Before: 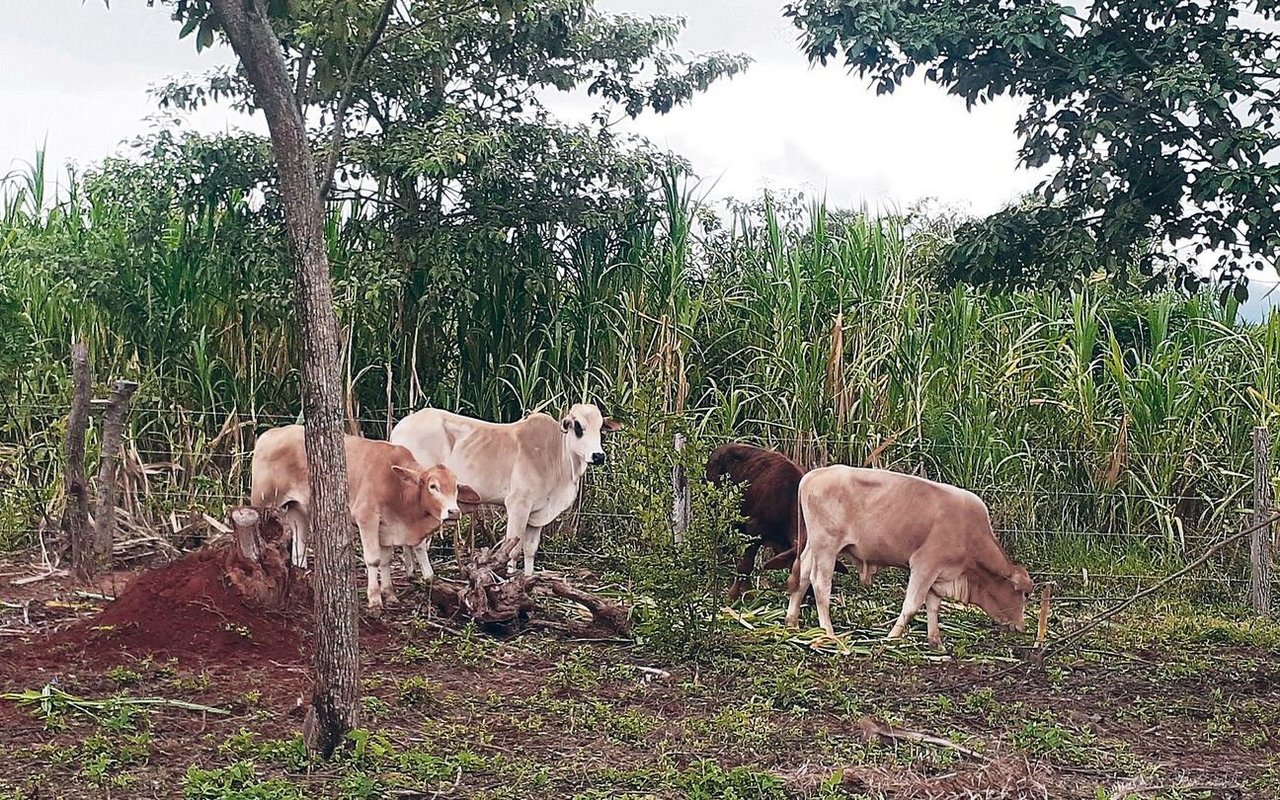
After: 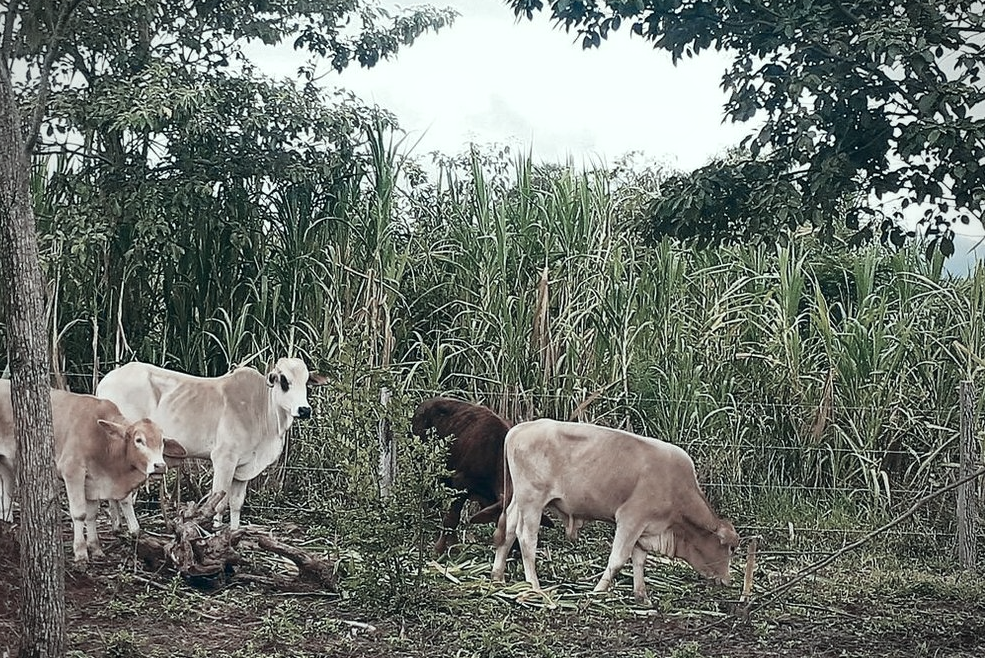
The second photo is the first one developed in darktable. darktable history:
local contrast: mode bilateral grid, contrast 99, coarseness 100, detail 108%, midtone range 0.2
crop: left 23.011%, top 5.834%, bottom 11.846%
vignetting: fall-off radius 61.06%
contrast equalizer: y [[0.5, 0.5, 0.472, 0.5, 0.5, 0.5], [0.5 ×6], [0.5 ×6], [0 ×6], [0 ×6]]
color zones: curves: ch1 [(0.238, 0.163) (0.476, 0.2) (0.733, 0.322) (0.848, 0.134)]
color correction: highlights a* -7.46, highlights b* 1.03, shadows a* -3.33, saturation 1.4
tone equalizer: mask exposure compensation -0.496 EV
